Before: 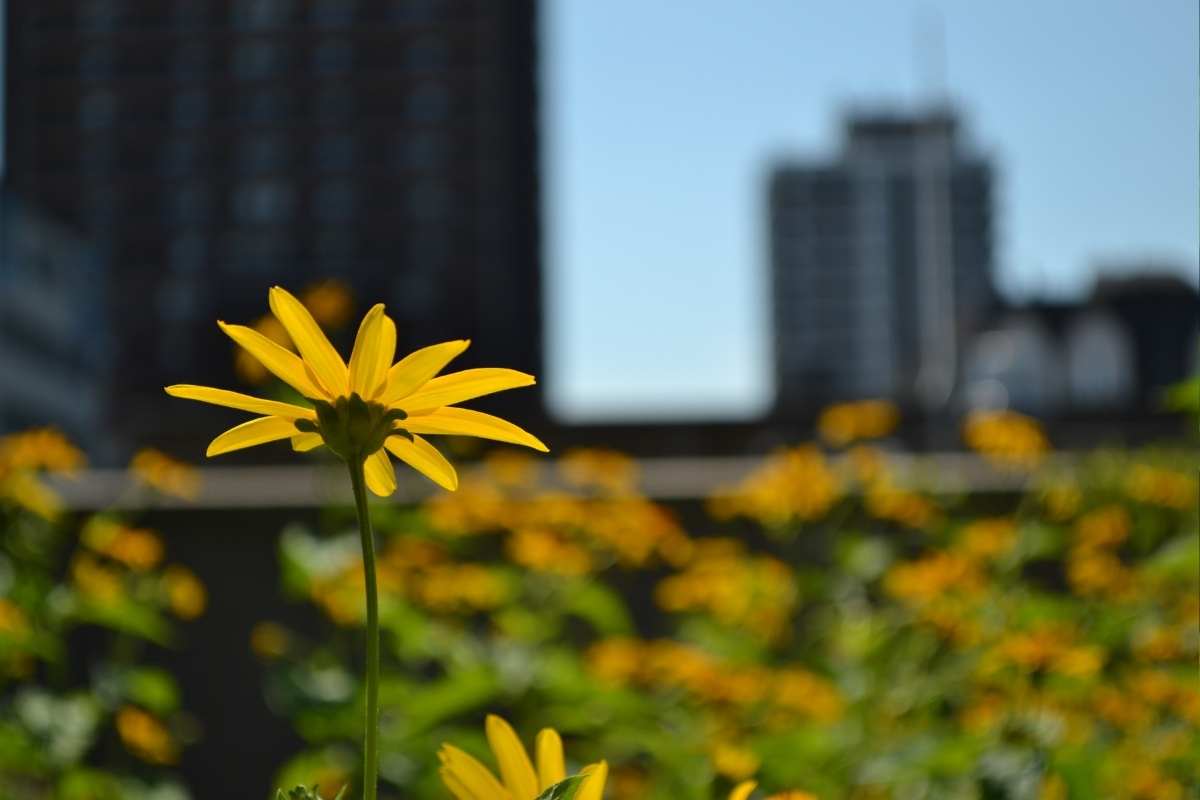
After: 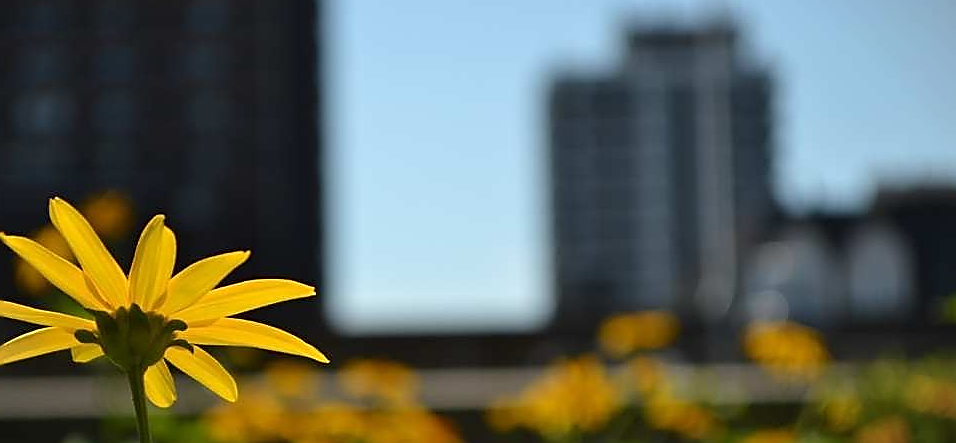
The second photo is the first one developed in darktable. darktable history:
sharpen: radius 1.359, amount 1.267, threshold 0.762
vignetting: fall-off start 97.43%, fall-off radius 99.9%, brightness -0.705, saturation -0.483, width/height ratio 1.362
crop: left 18.348%, top 11.127%, right 1.926%, bottom 33.412%
